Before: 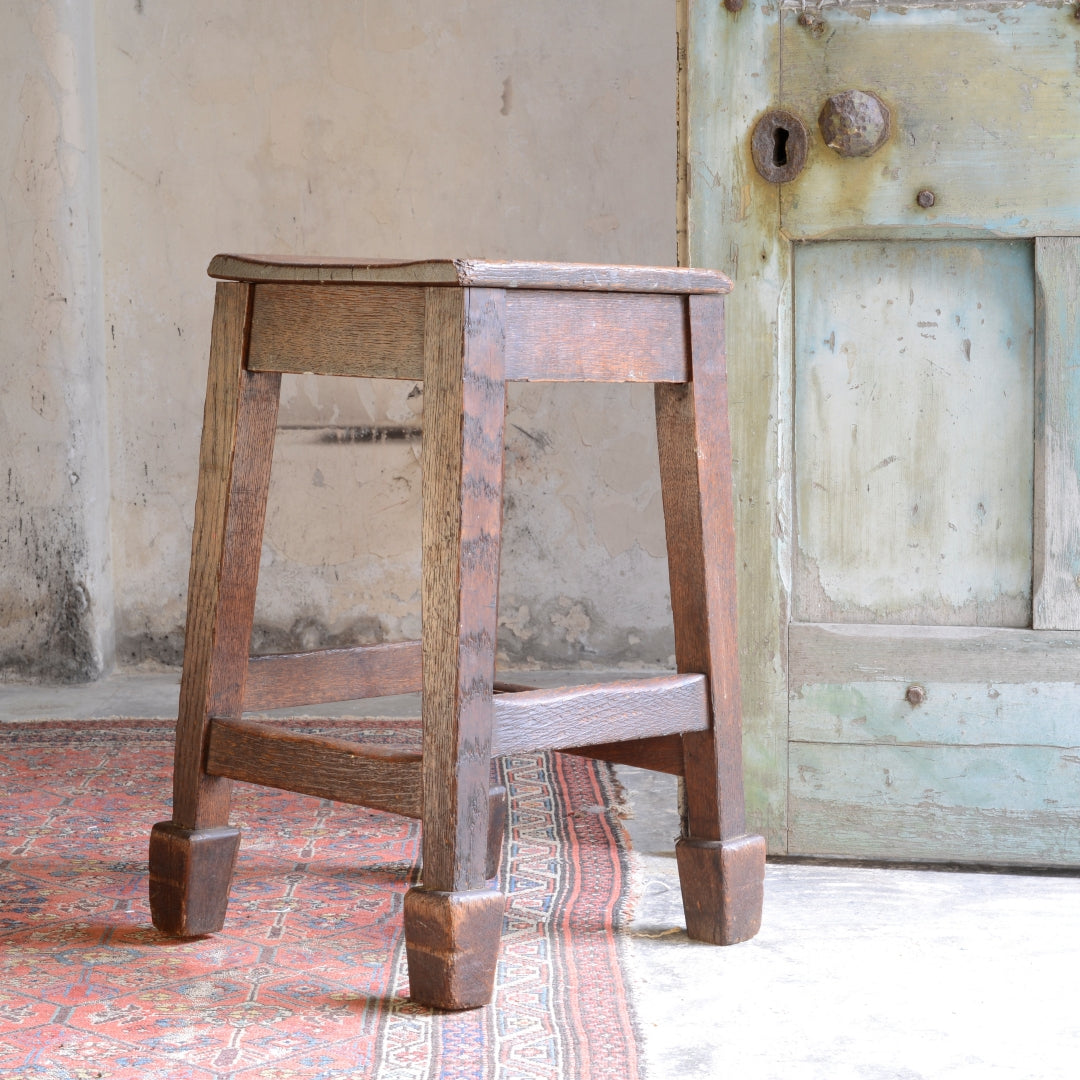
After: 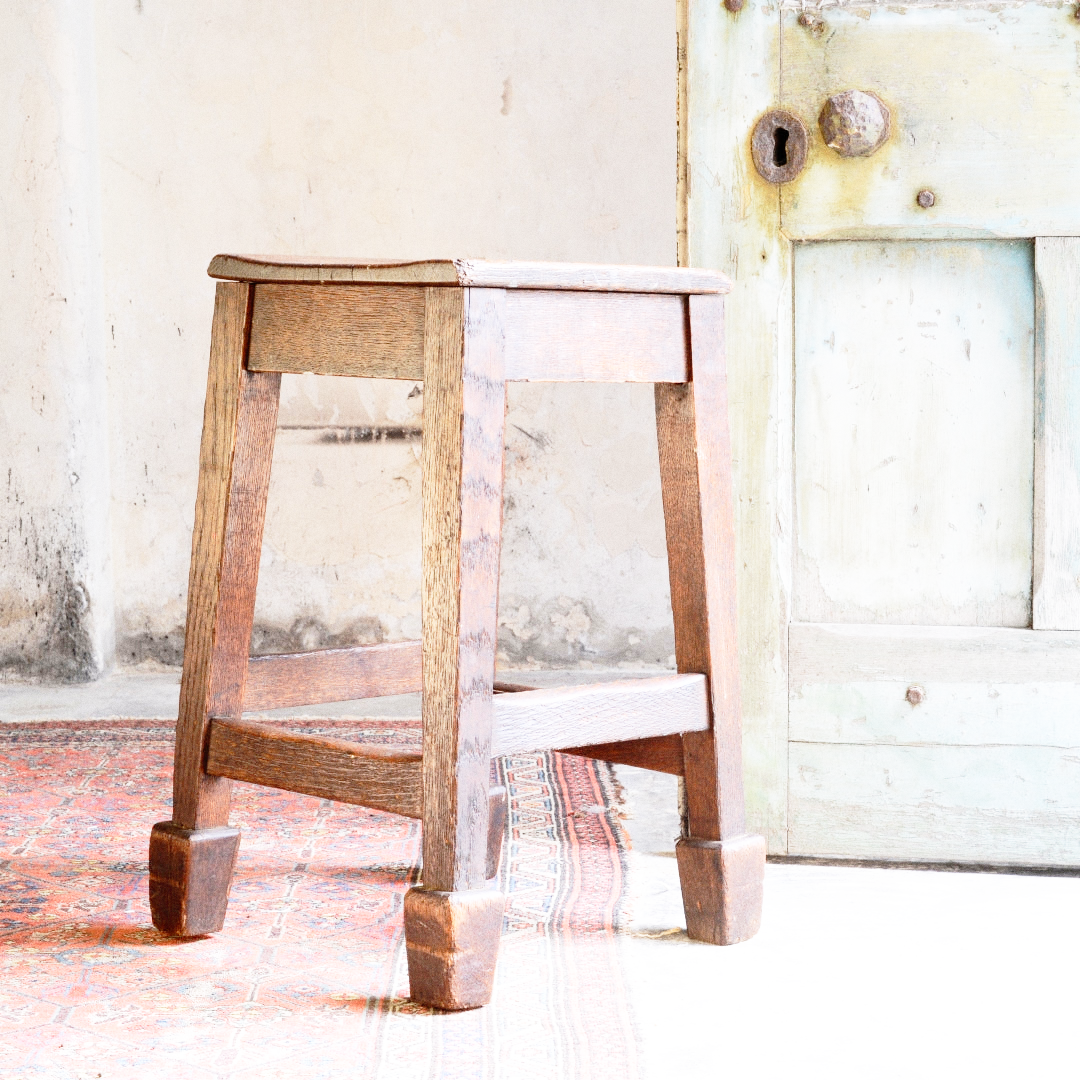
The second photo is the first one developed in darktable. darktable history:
base curve: curves: ch0 [(0, 0) (0.012, 0.01) (0.073, 0.168) (0.31, 0.711) (0.645, 0.957) (1, 1)], preserve colors none
grain: coarseness 0.47 ISO
